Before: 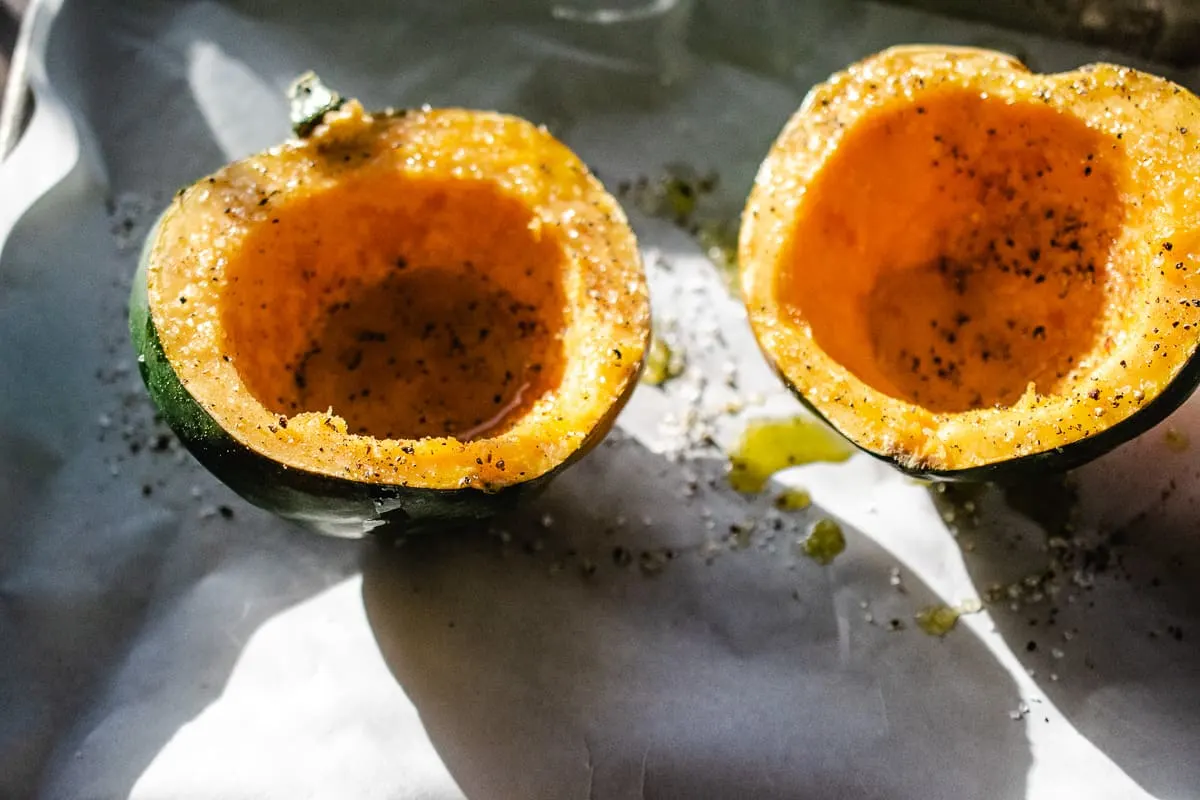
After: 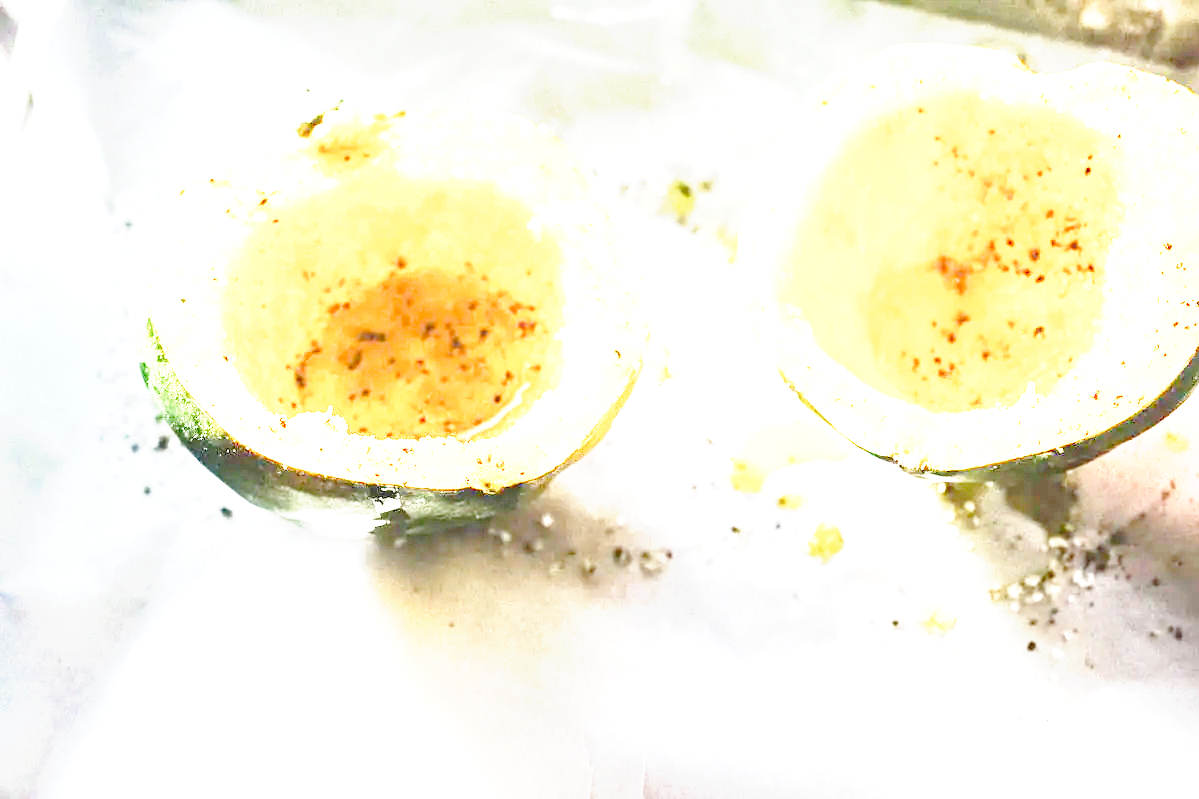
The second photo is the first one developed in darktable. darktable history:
base curve: curves: ch0 [(0, 0) (0.025, 0.046) (0.112, 0.277) (0.467, 0.74) (0.814, 0.929) (1, 0.942)], preserve colors none
crop and rotate: left 0.071%, bottom 0.008%
exposure: black level correction 0, exposure 4.048 EV, compensate highlight preservation false
local contrast: mode bilateral grid, contrast 21, coarseness 51, detail 119%, midtone range 0.2
